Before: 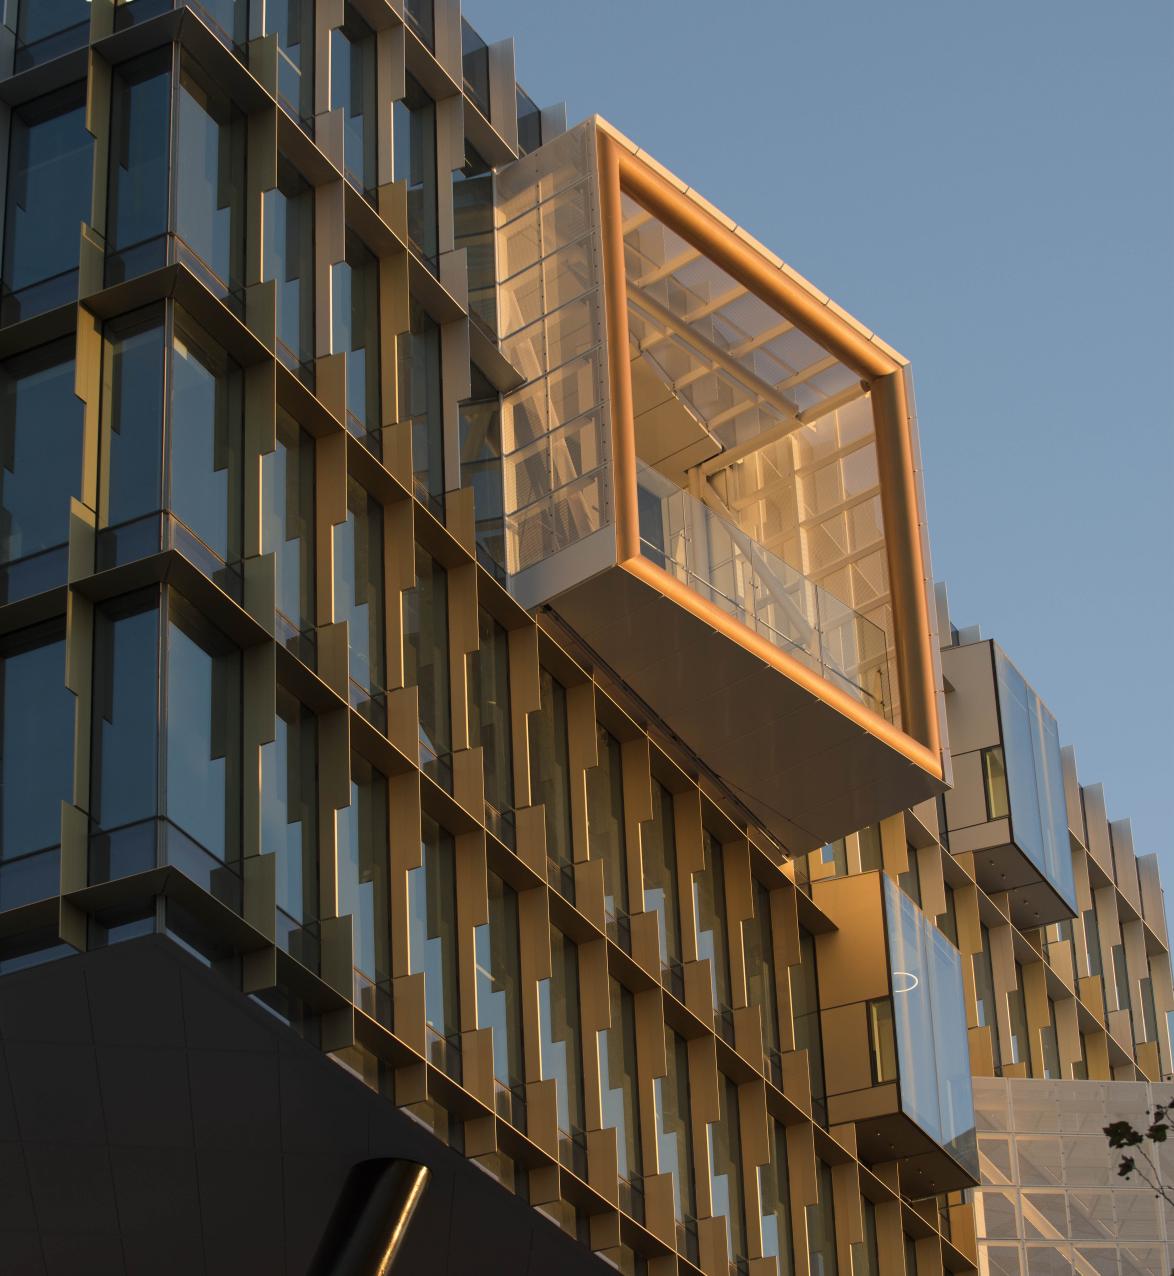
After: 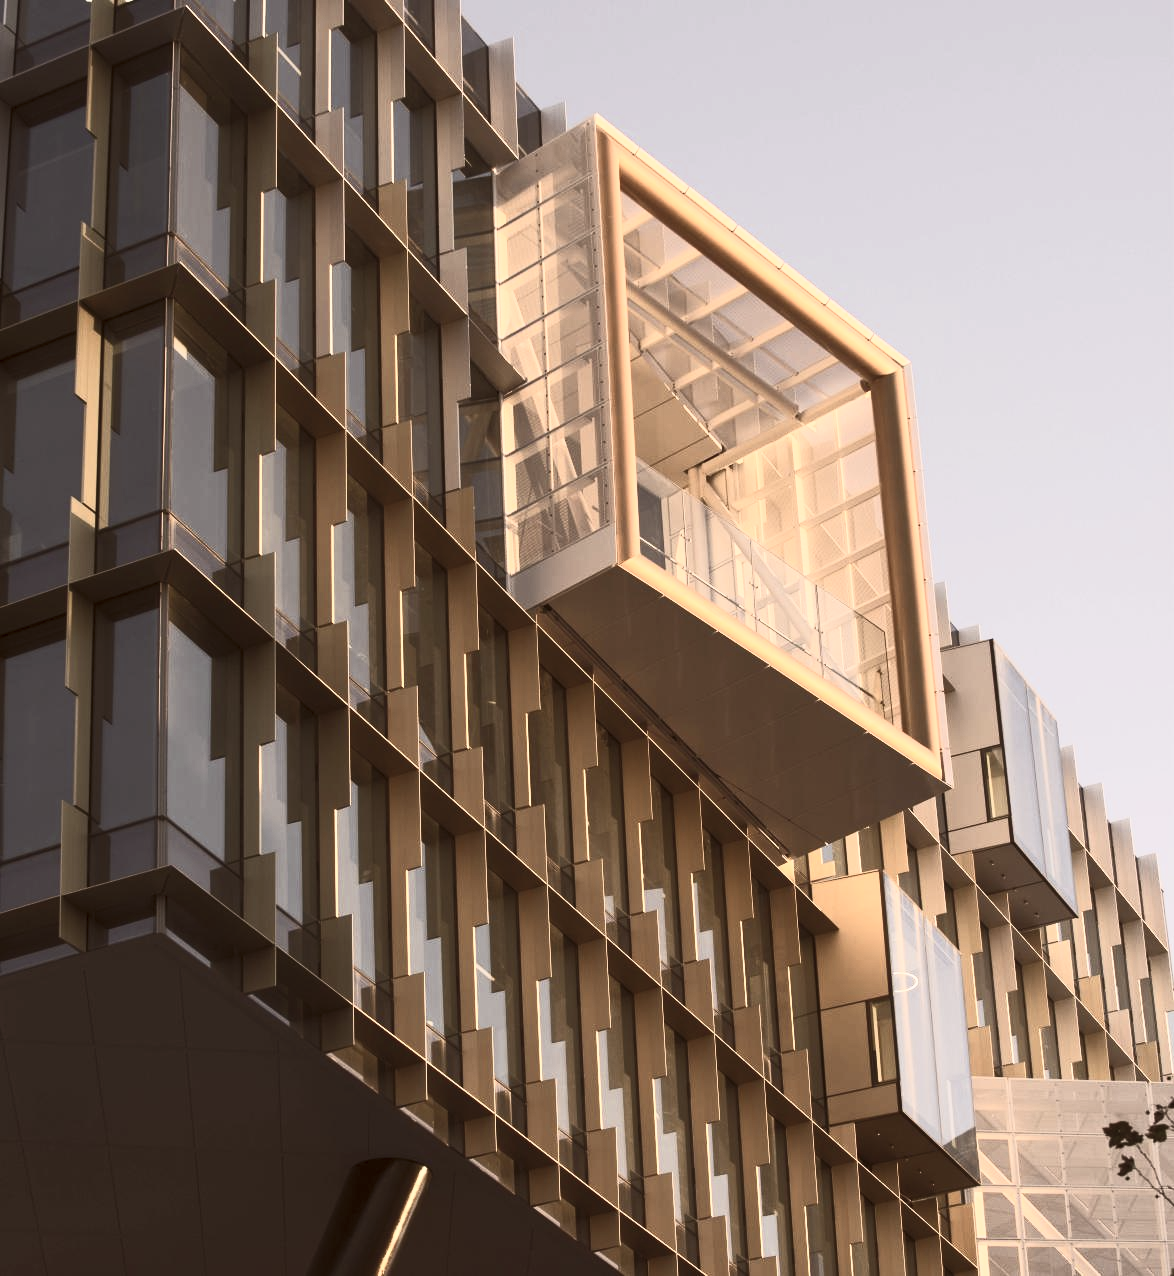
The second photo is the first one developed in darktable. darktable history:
contrast brightness saturation: contrast 0.57, brightness 0.57, saturation -0.34
color correction: highlights a* 6.27, highlights b* 8.19, shadows a* 5.94, shadows b* 7.23, saturation 0.9
